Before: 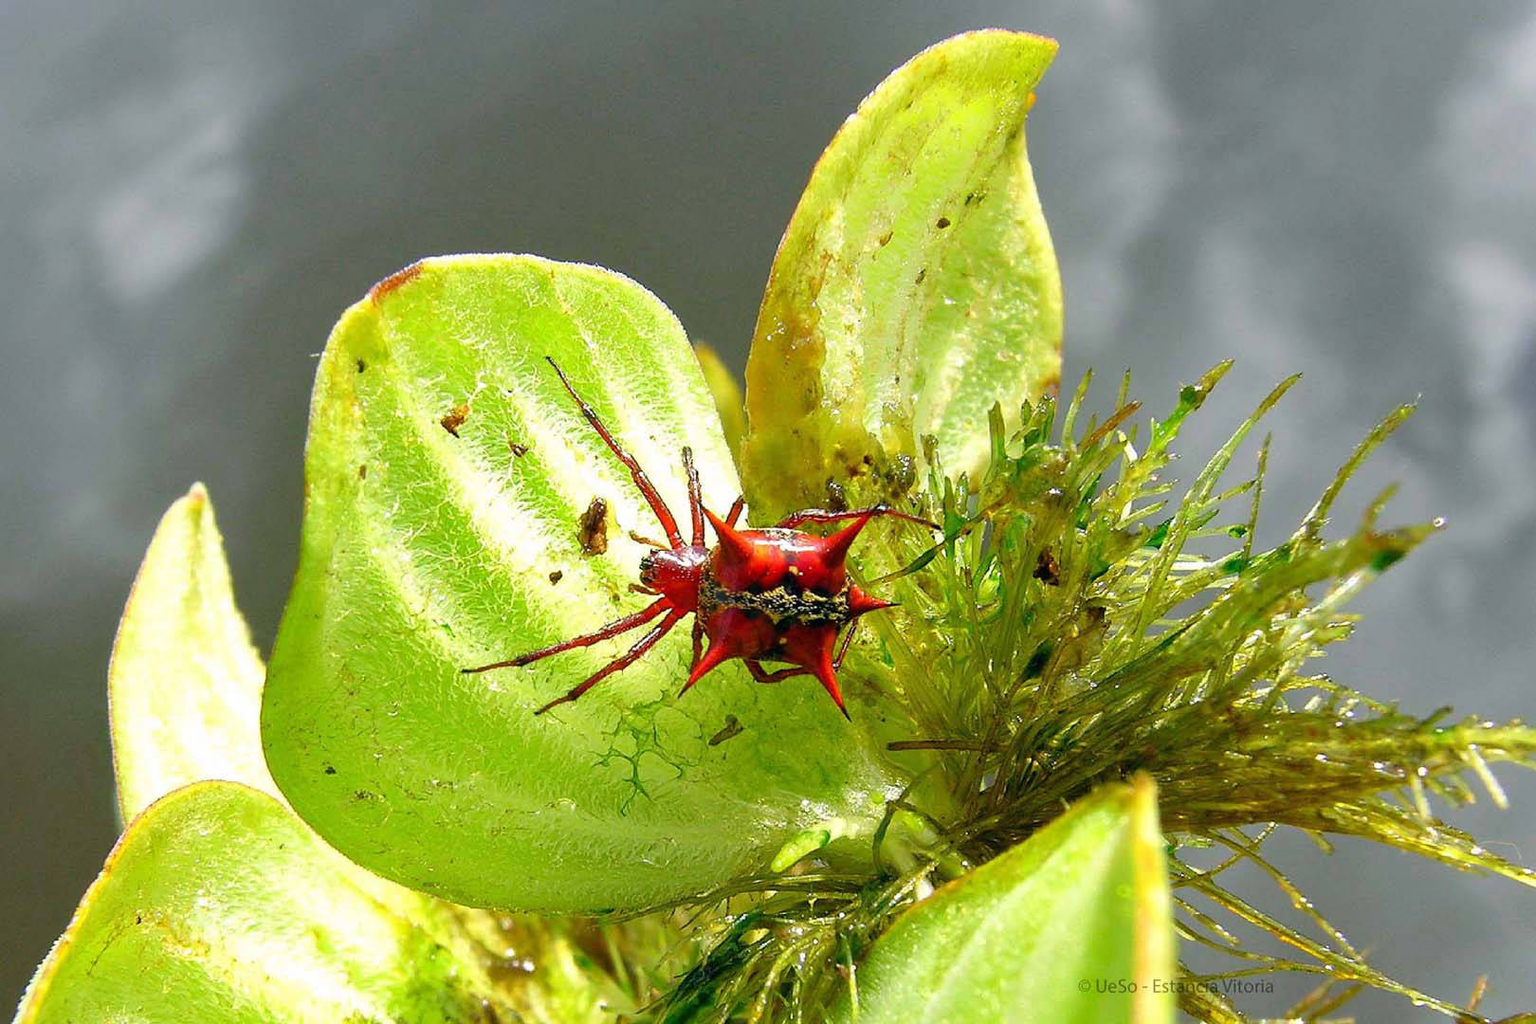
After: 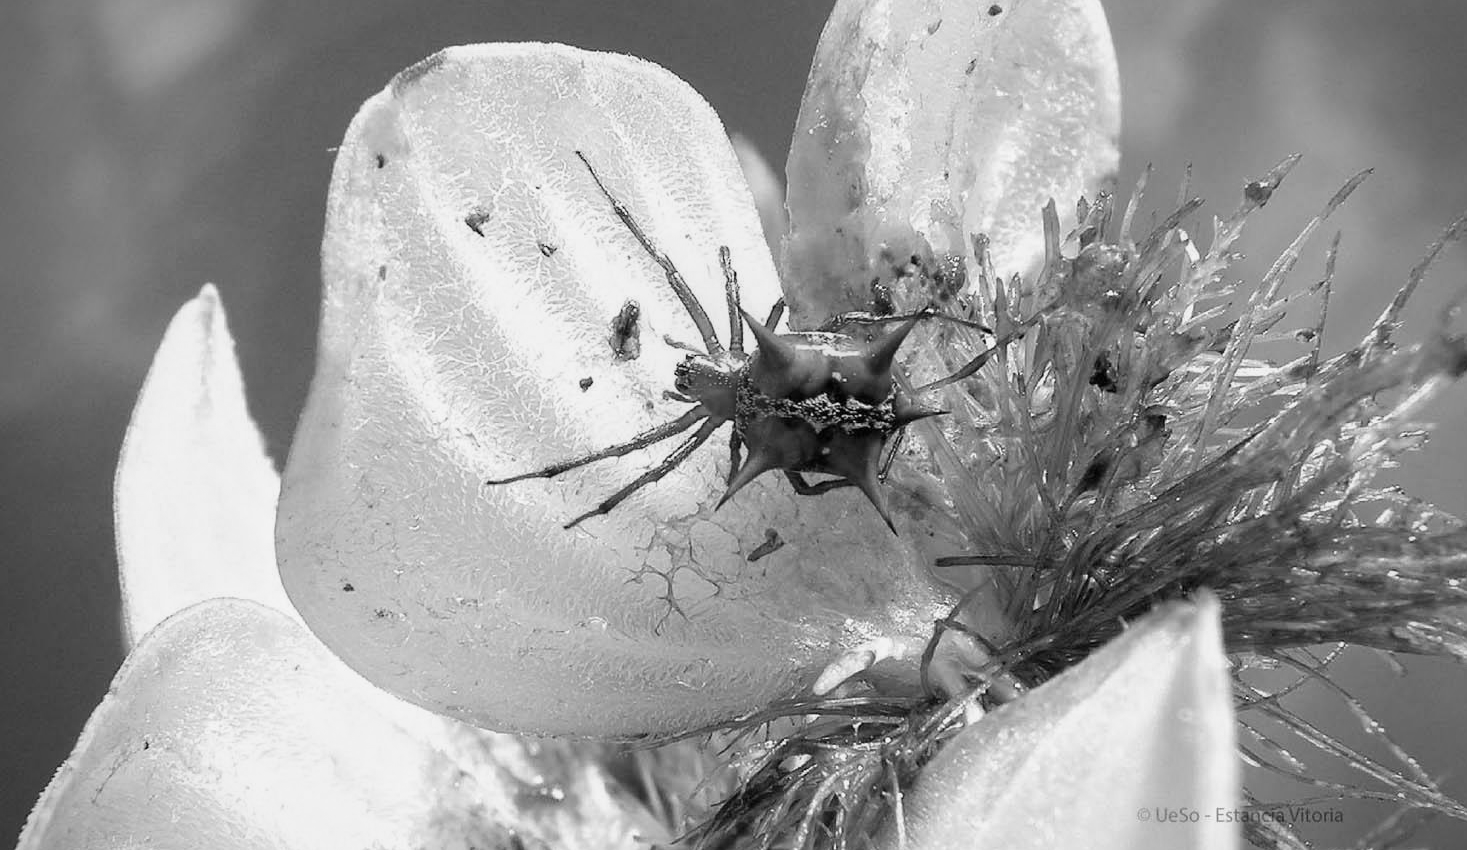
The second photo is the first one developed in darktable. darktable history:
monochrome: a -92.57, b 58.91
shadows and highlights: shadows -24.28, highlights 49.77, soften with gaussian
vignetting: fall-off start 88.53%, fall-off radius 44.2%, saturation 0.376, width/height ratio 1.161
crop: top 20.916%, right 9.437%, bottom 0.316%
